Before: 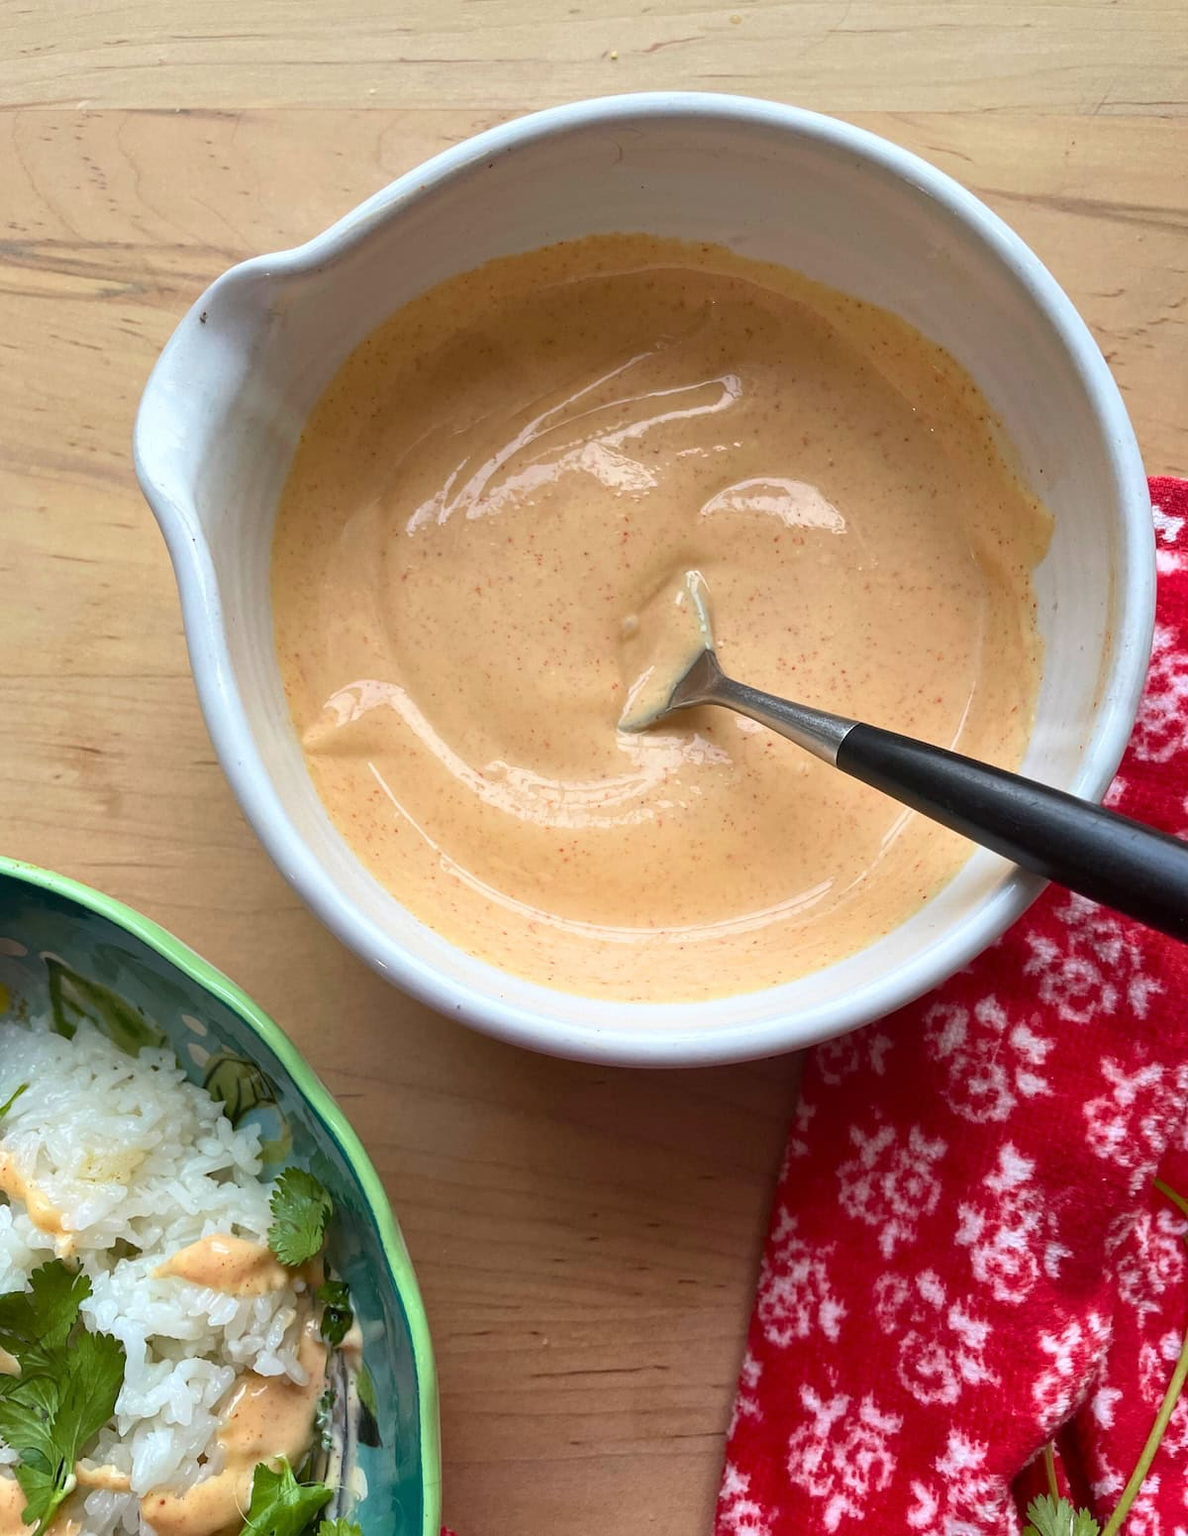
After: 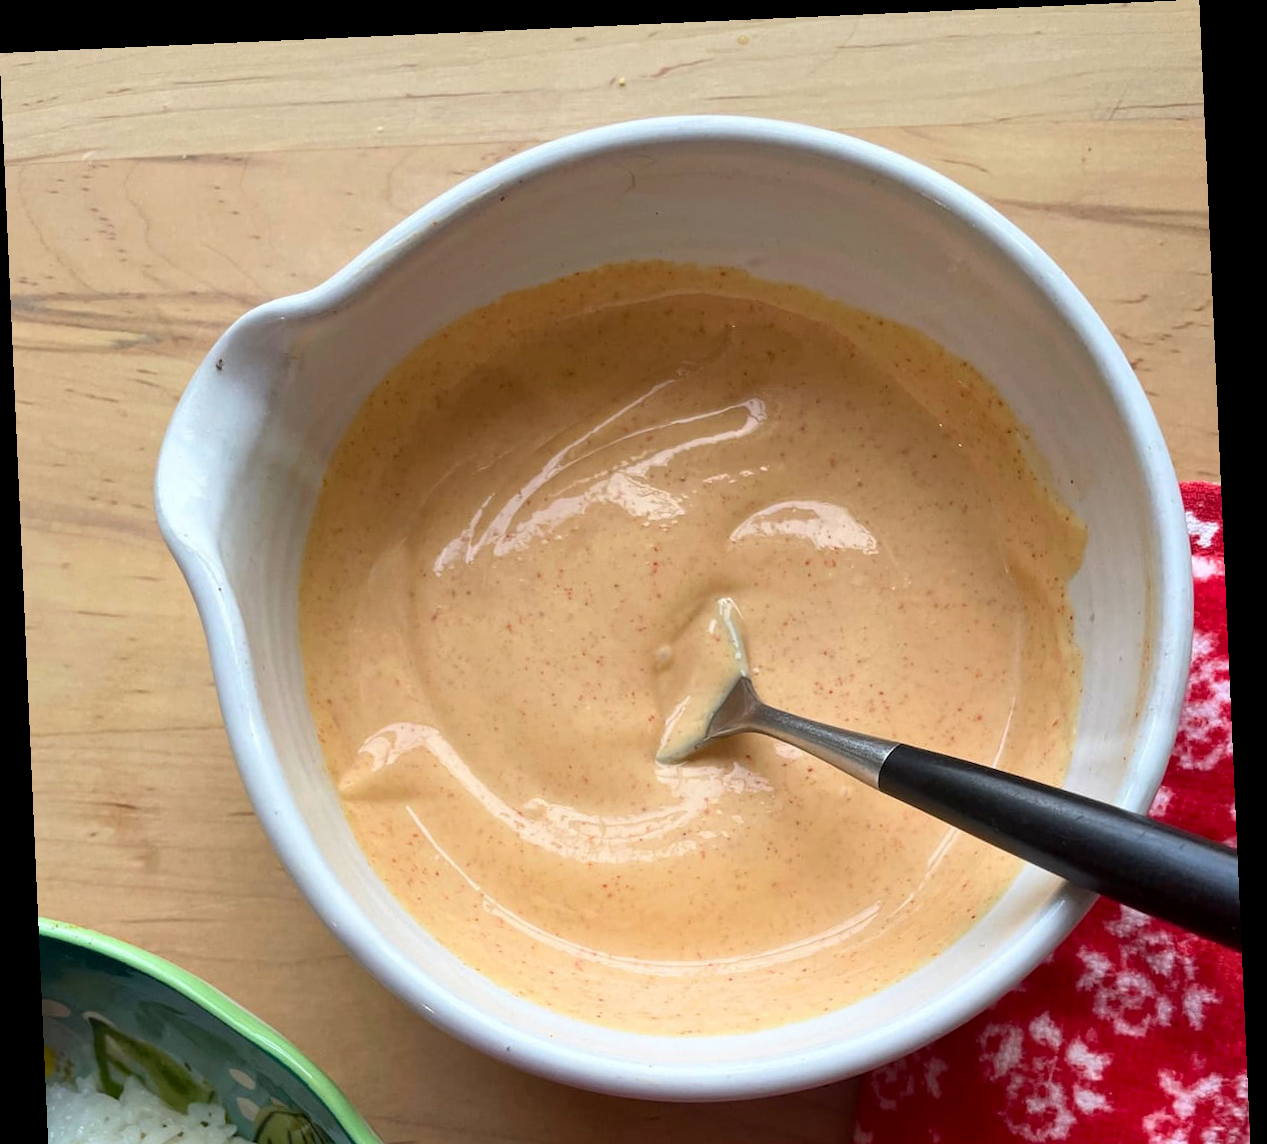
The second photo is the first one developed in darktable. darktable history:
rotate and perspective: rotation -2.56°, automatic cropping off
crop: bottom 28.576%
color balance: mode lift, gamma, gain (sRGB), lift [0.97, 1, 1, 1], gamma [1.03, 1, 1, 1]
